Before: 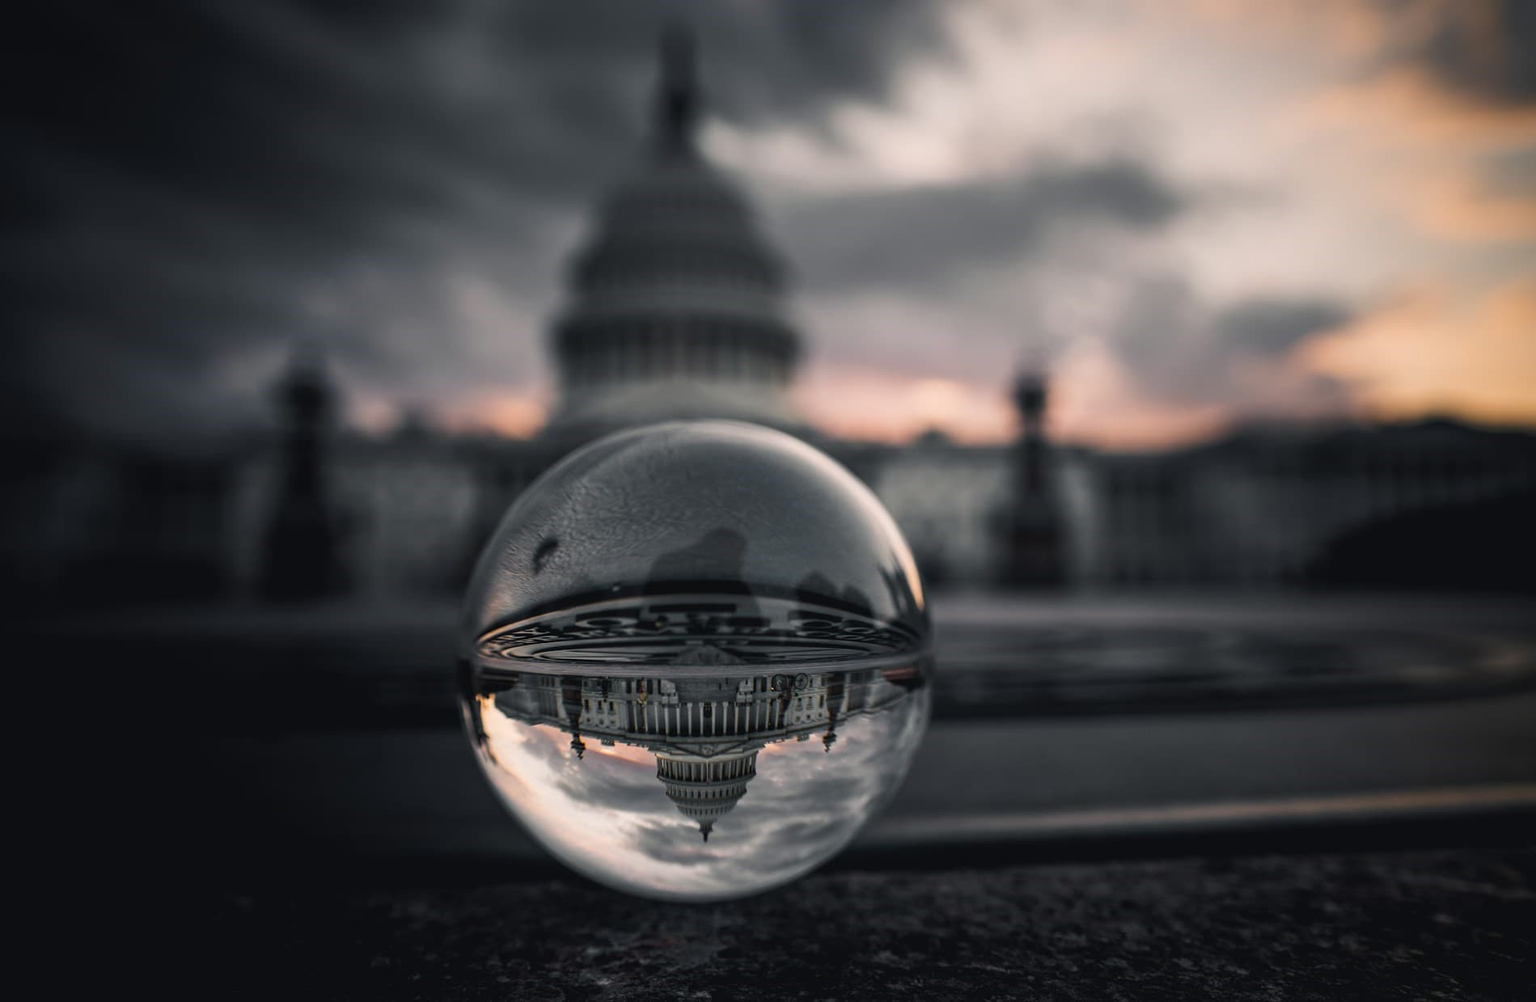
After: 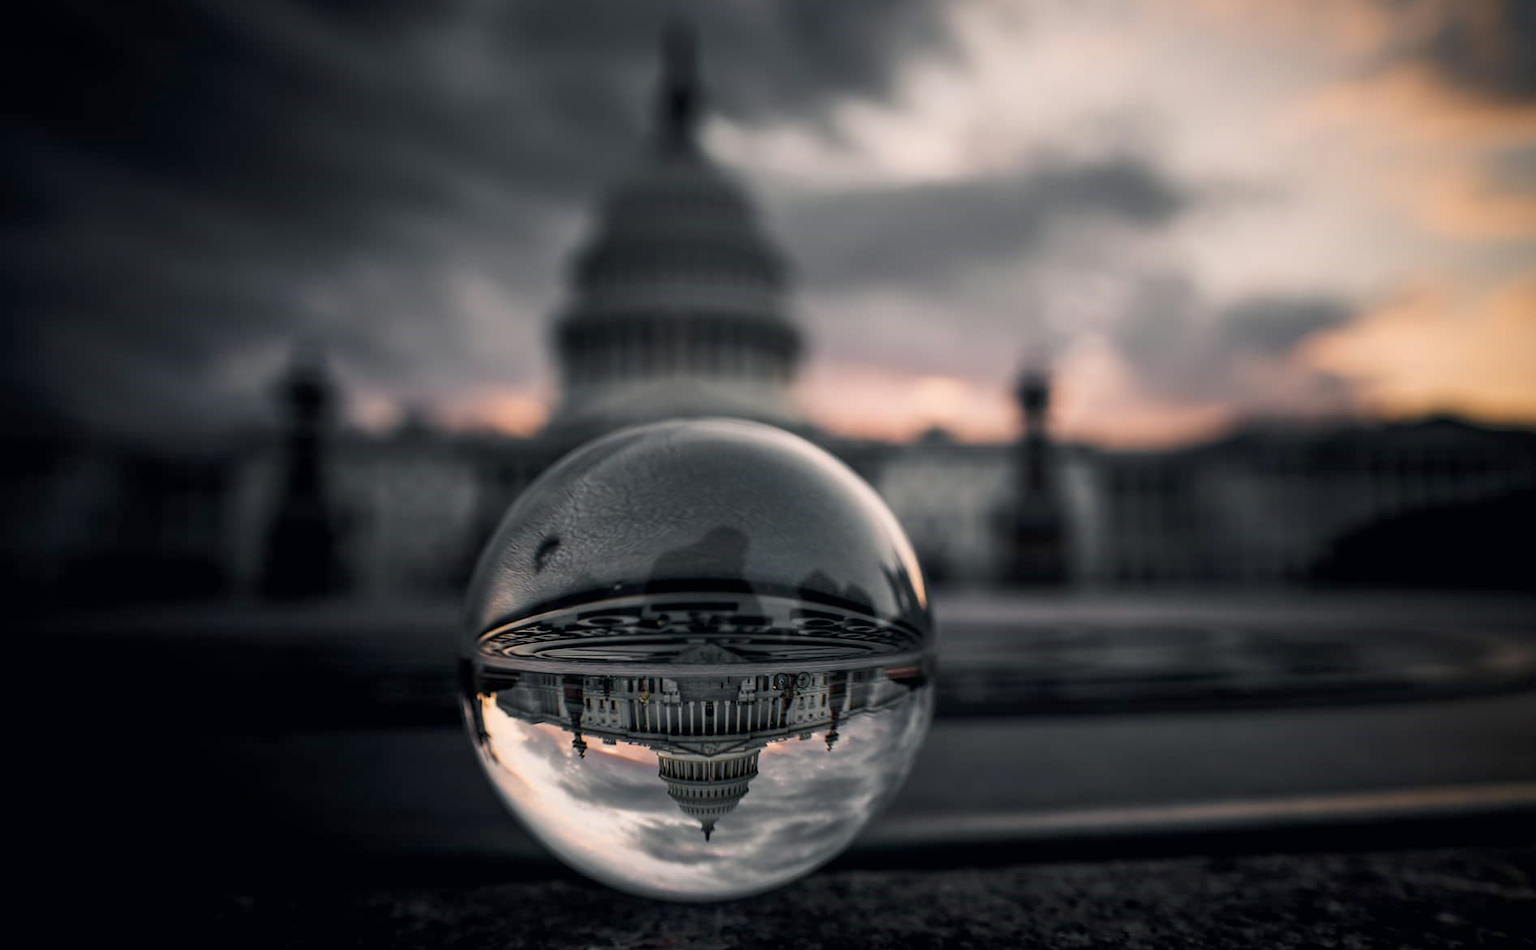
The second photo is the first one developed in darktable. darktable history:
exposure: black level correction 0.004, exposure 0.017 EV, compensate highlight preservation false
crop: top 0.33%, right 0.263%, bottom 5.077%
